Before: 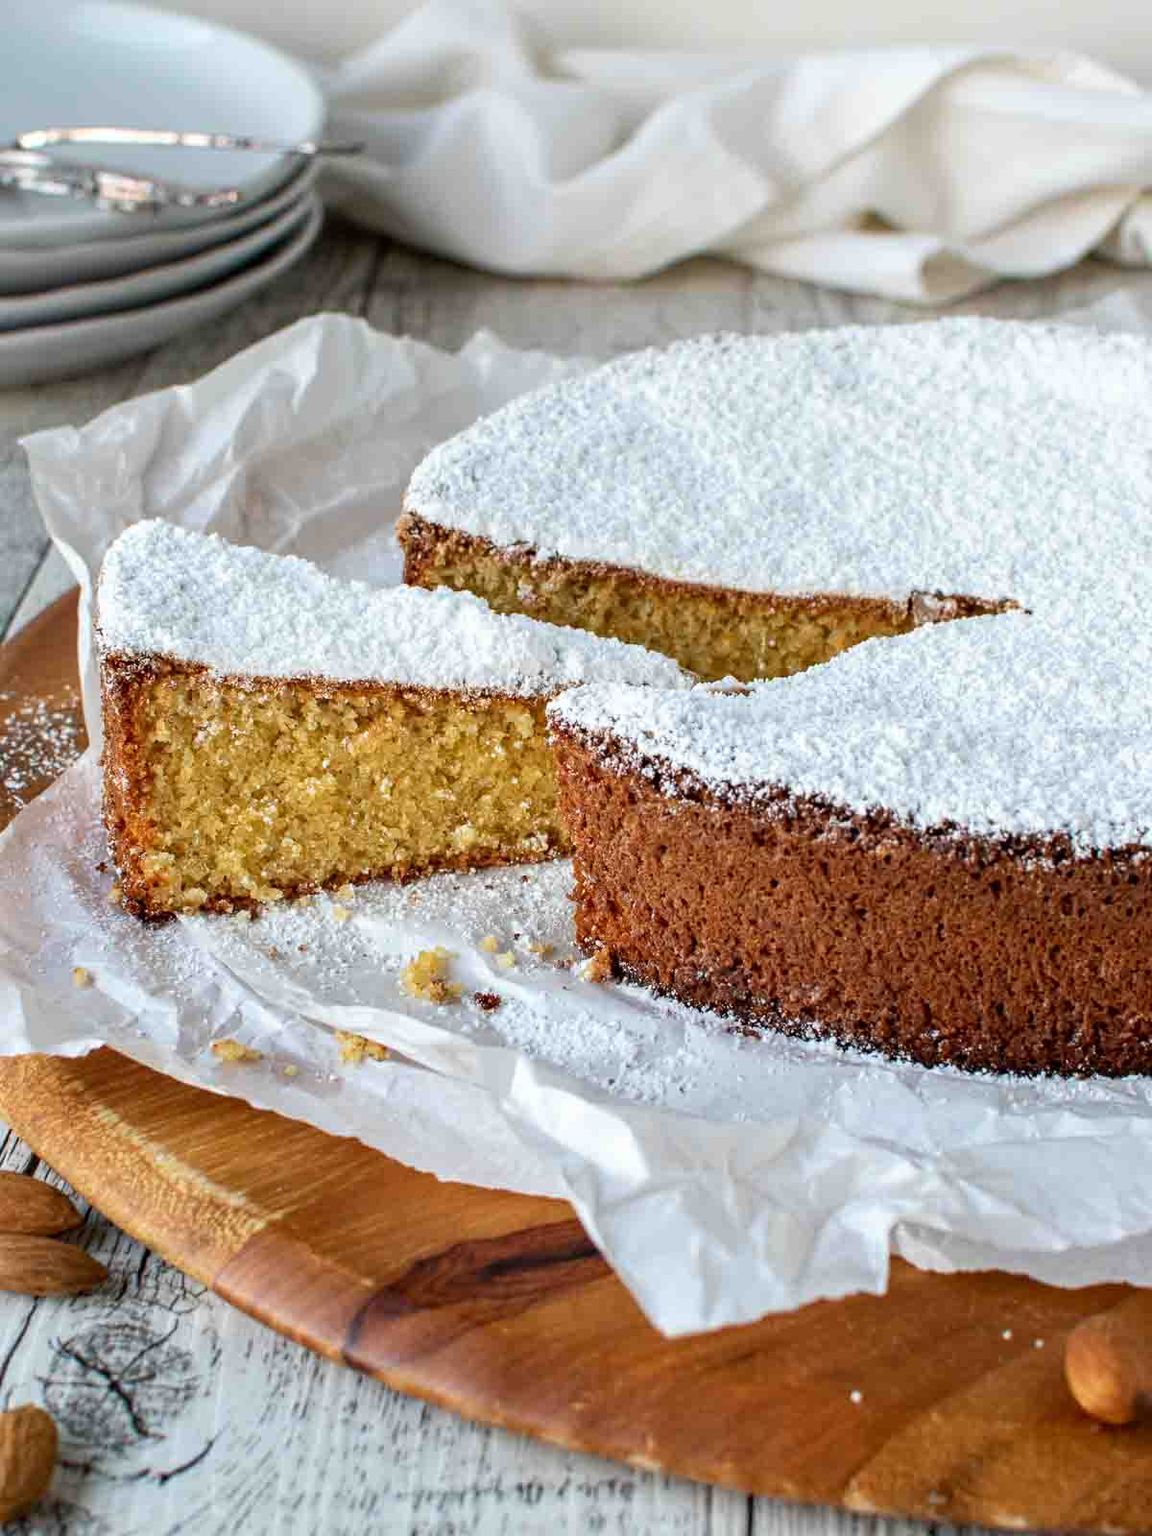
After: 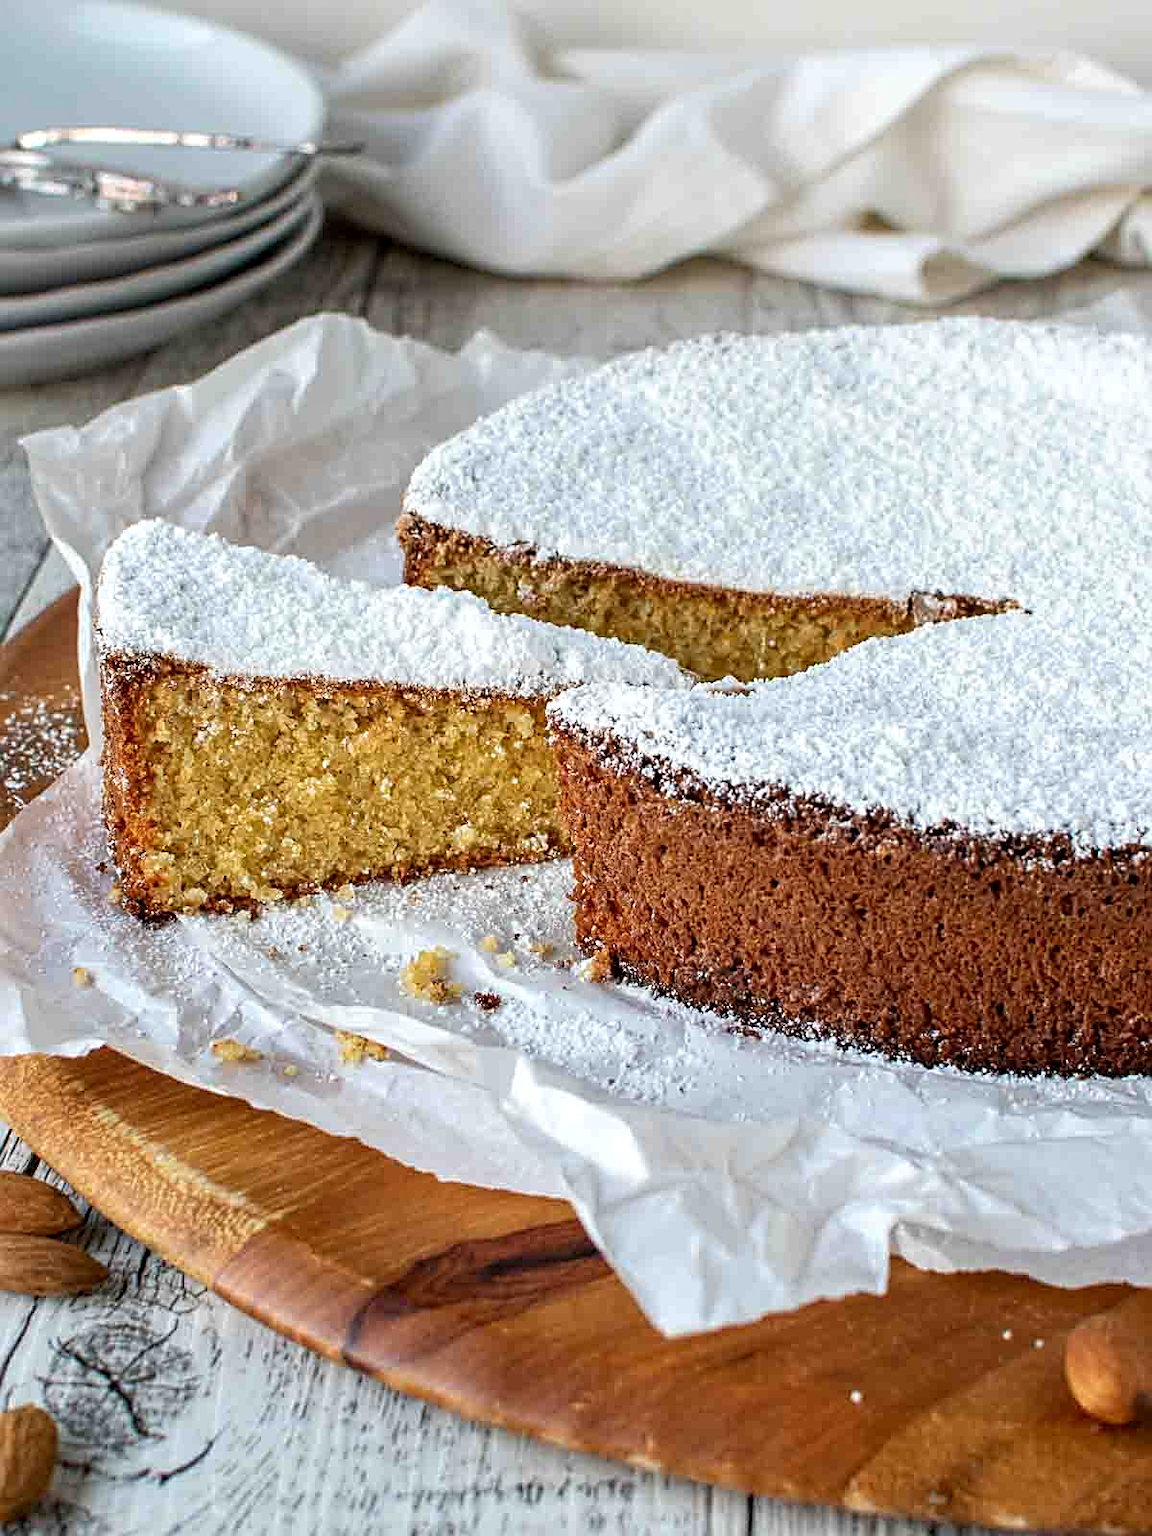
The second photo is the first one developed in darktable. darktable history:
sharpen: on, module defaults
local contrast: highlights 102%, shadows 98%, detail 119%, midtone range 0.2
